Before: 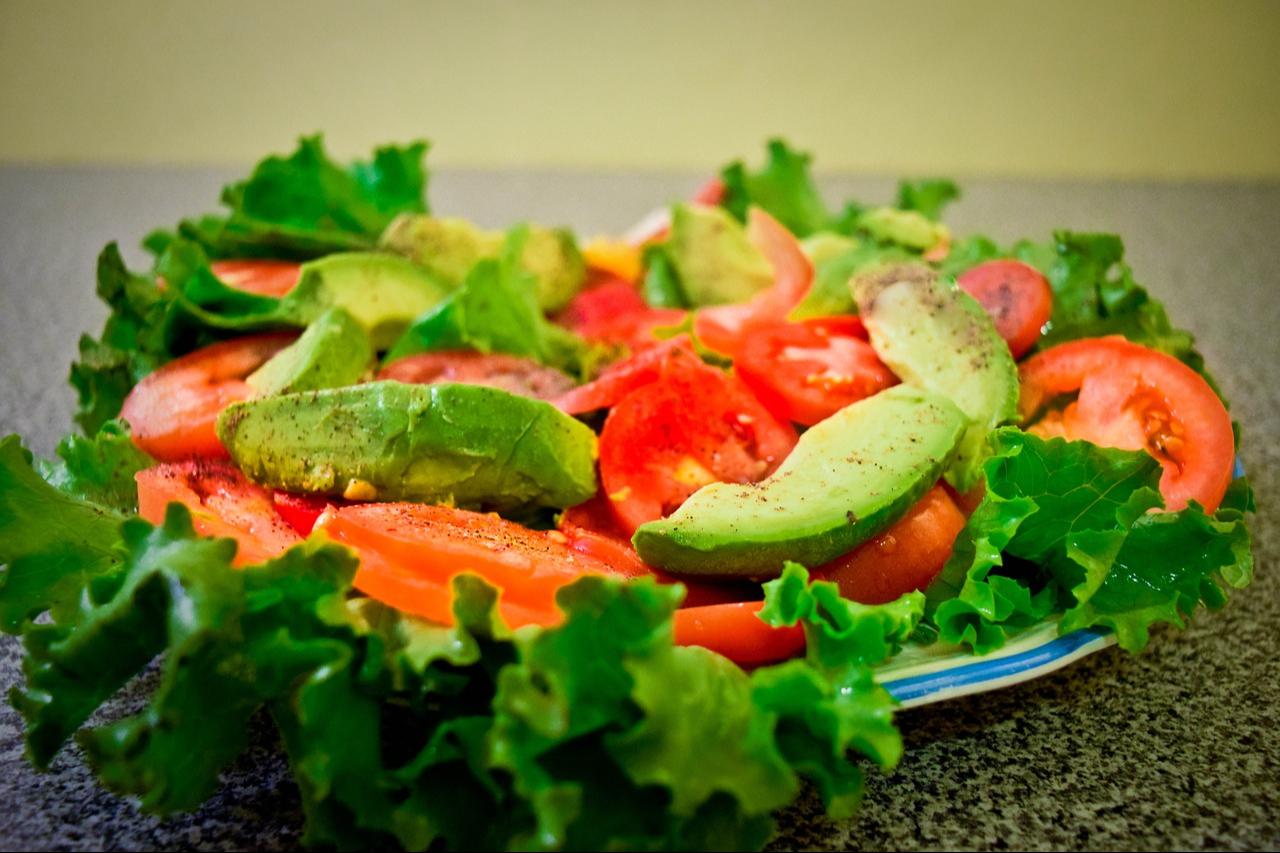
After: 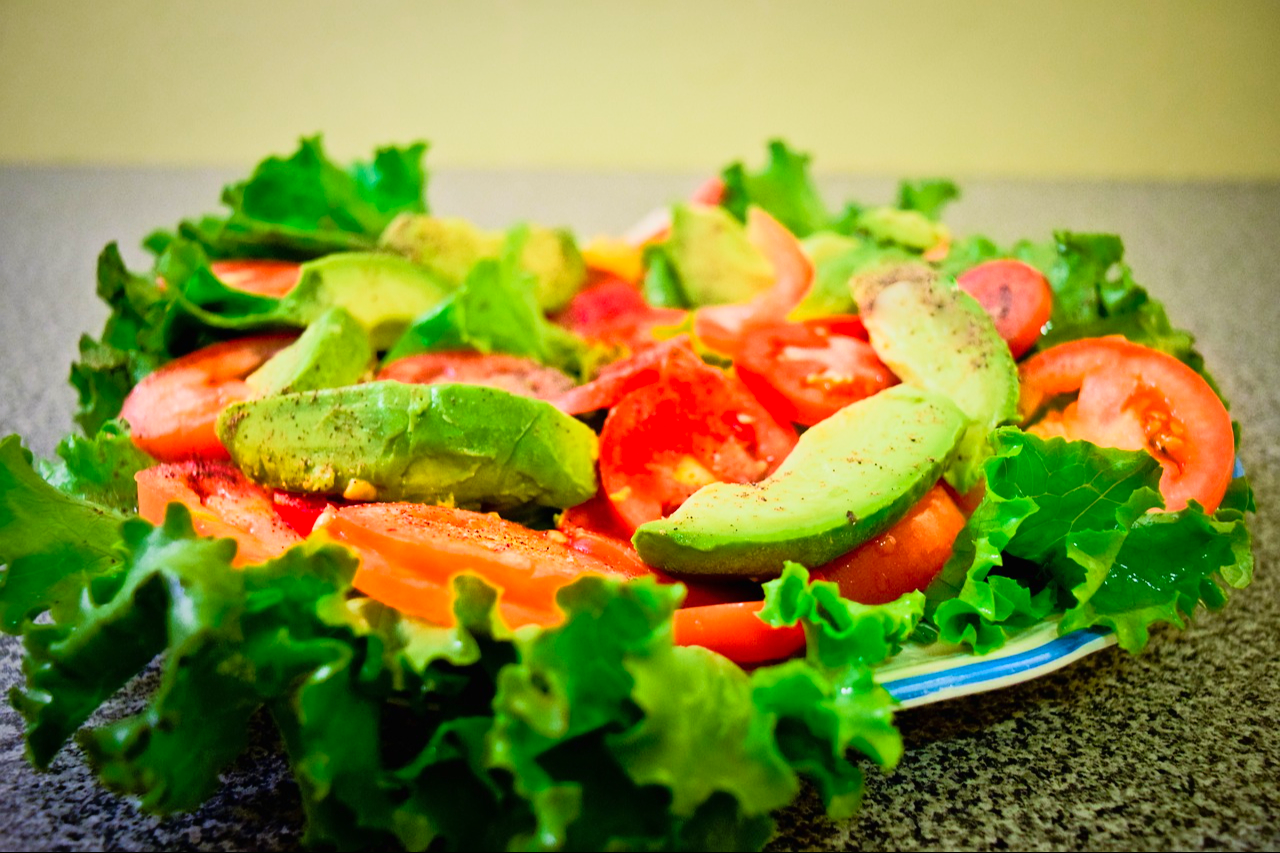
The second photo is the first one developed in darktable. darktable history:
tone curve: curves: ch0 [(0, 0.005) (0.103, 0.097) (0.18, 0.22) (0.4, 0.485) (0.5, 0.612) (0.668, 0.787) (0.823, 0.894) (1, 0.971)]; ch1 [(0, 0) (0.172, 0.123) (0.324, 0.253) (0.396, 0.388) (0.478, 0.461) (0.499, 0.498) (0.522, 0.528) (0.609, 0.686) (0.704, 0.818) (1, 1)]; ch2 [(0, 0) (0.411, 0.424) (0.496, 0.501) (0.515, 0.514) (0.555, 0.585) (0.641, 0.69) (1, 1)], color space Lab, linked channels, preserve colors none
